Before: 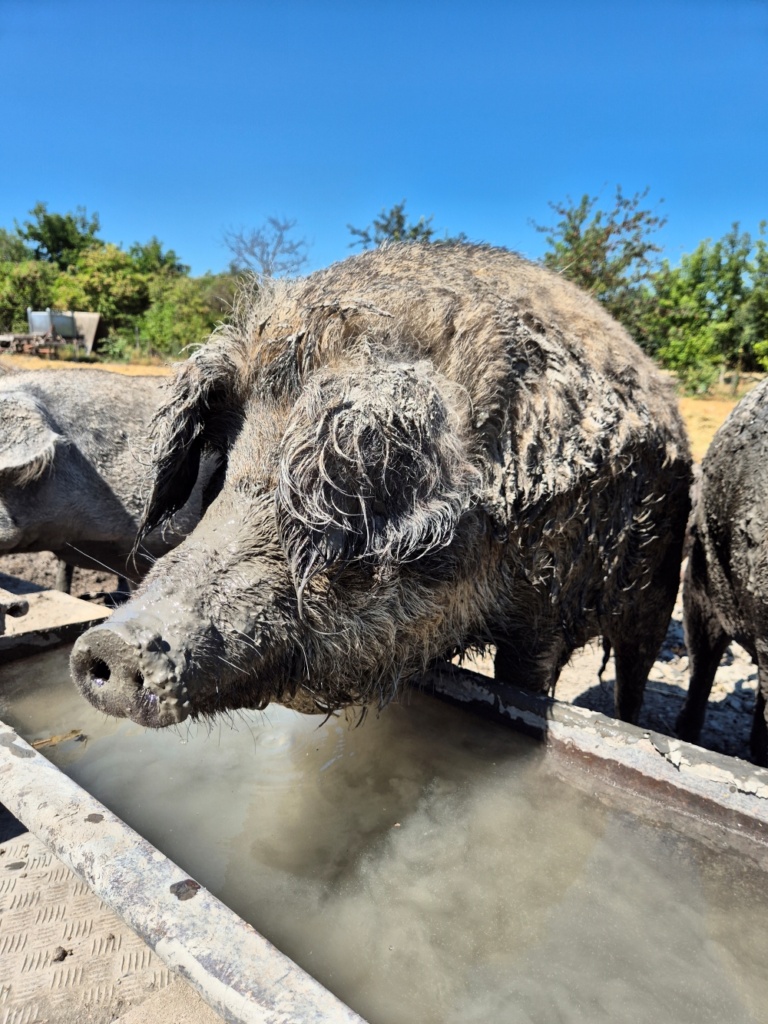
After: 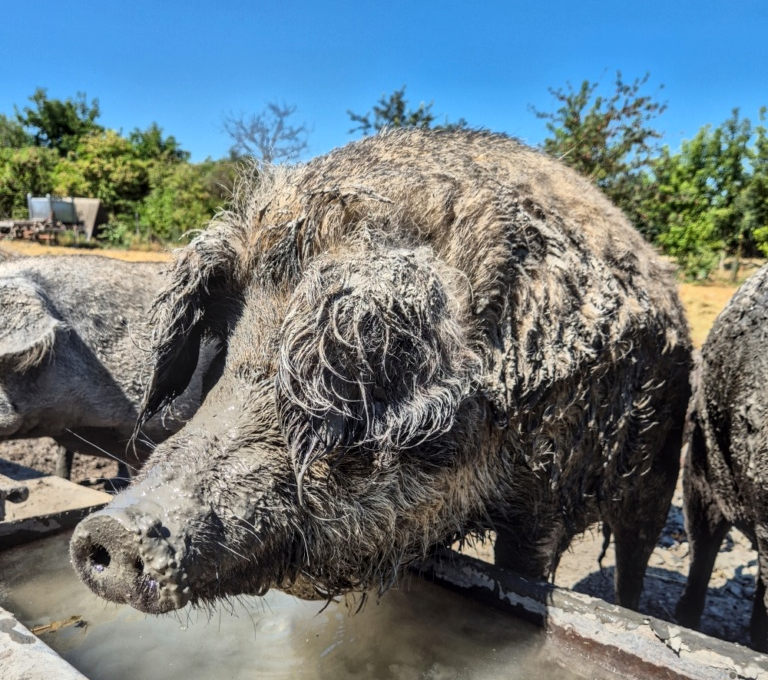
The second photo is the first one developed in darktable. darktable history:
local contrast: highlights 3%, shadows 2%, detail 133%
crop: top 11.185%, bottom 22.316%
